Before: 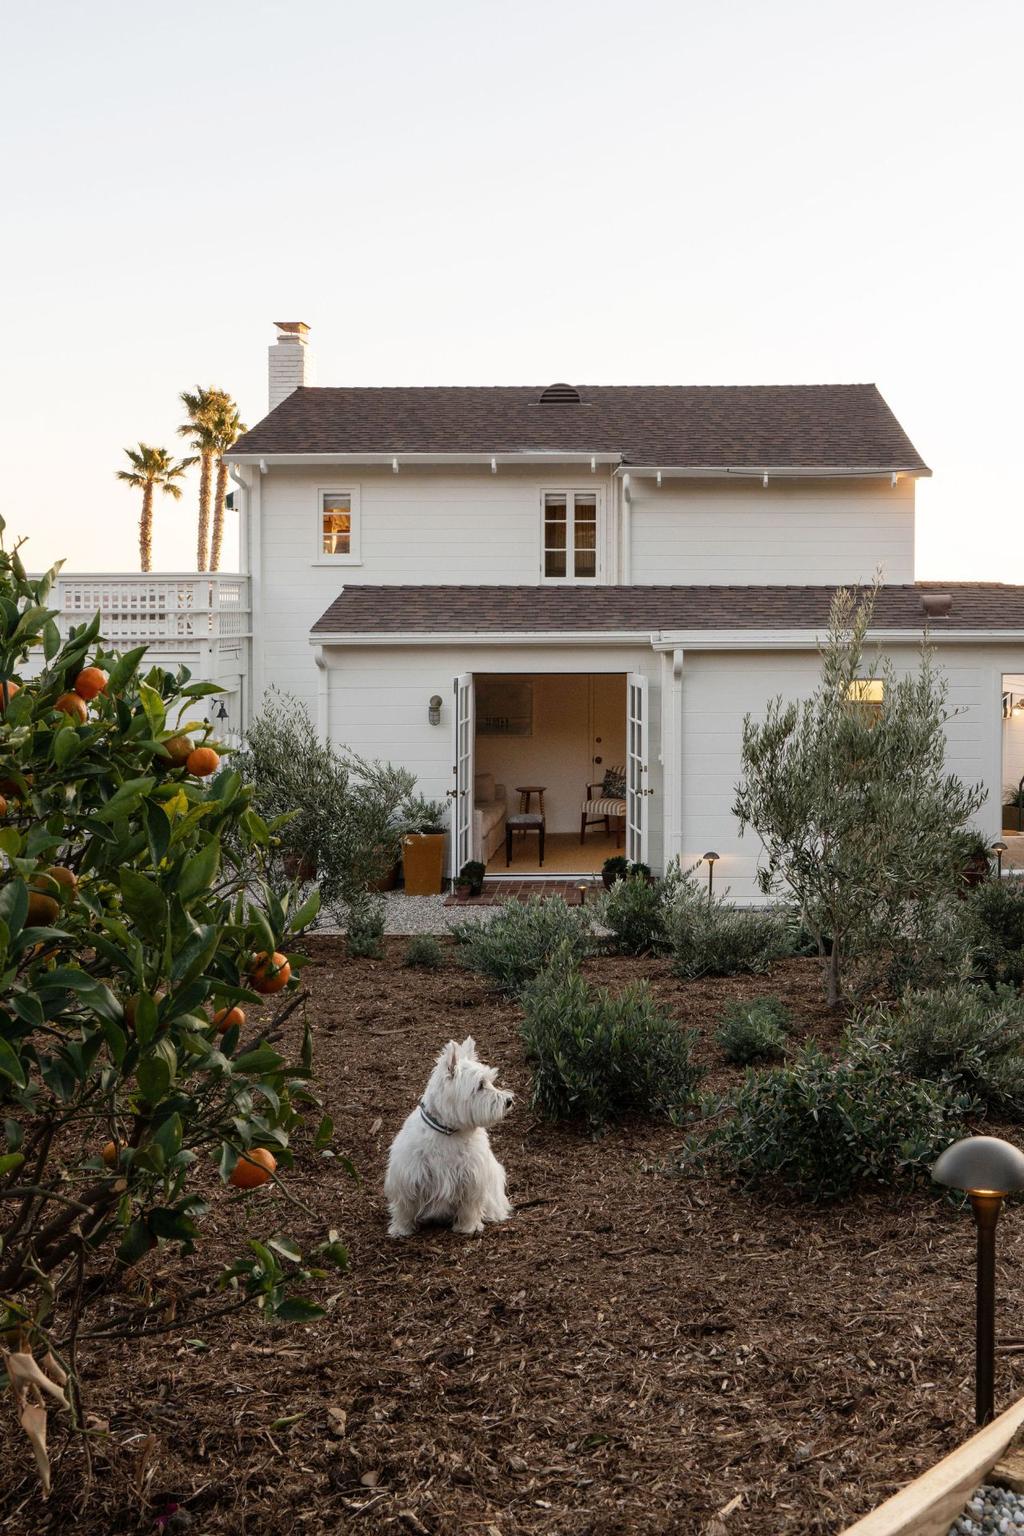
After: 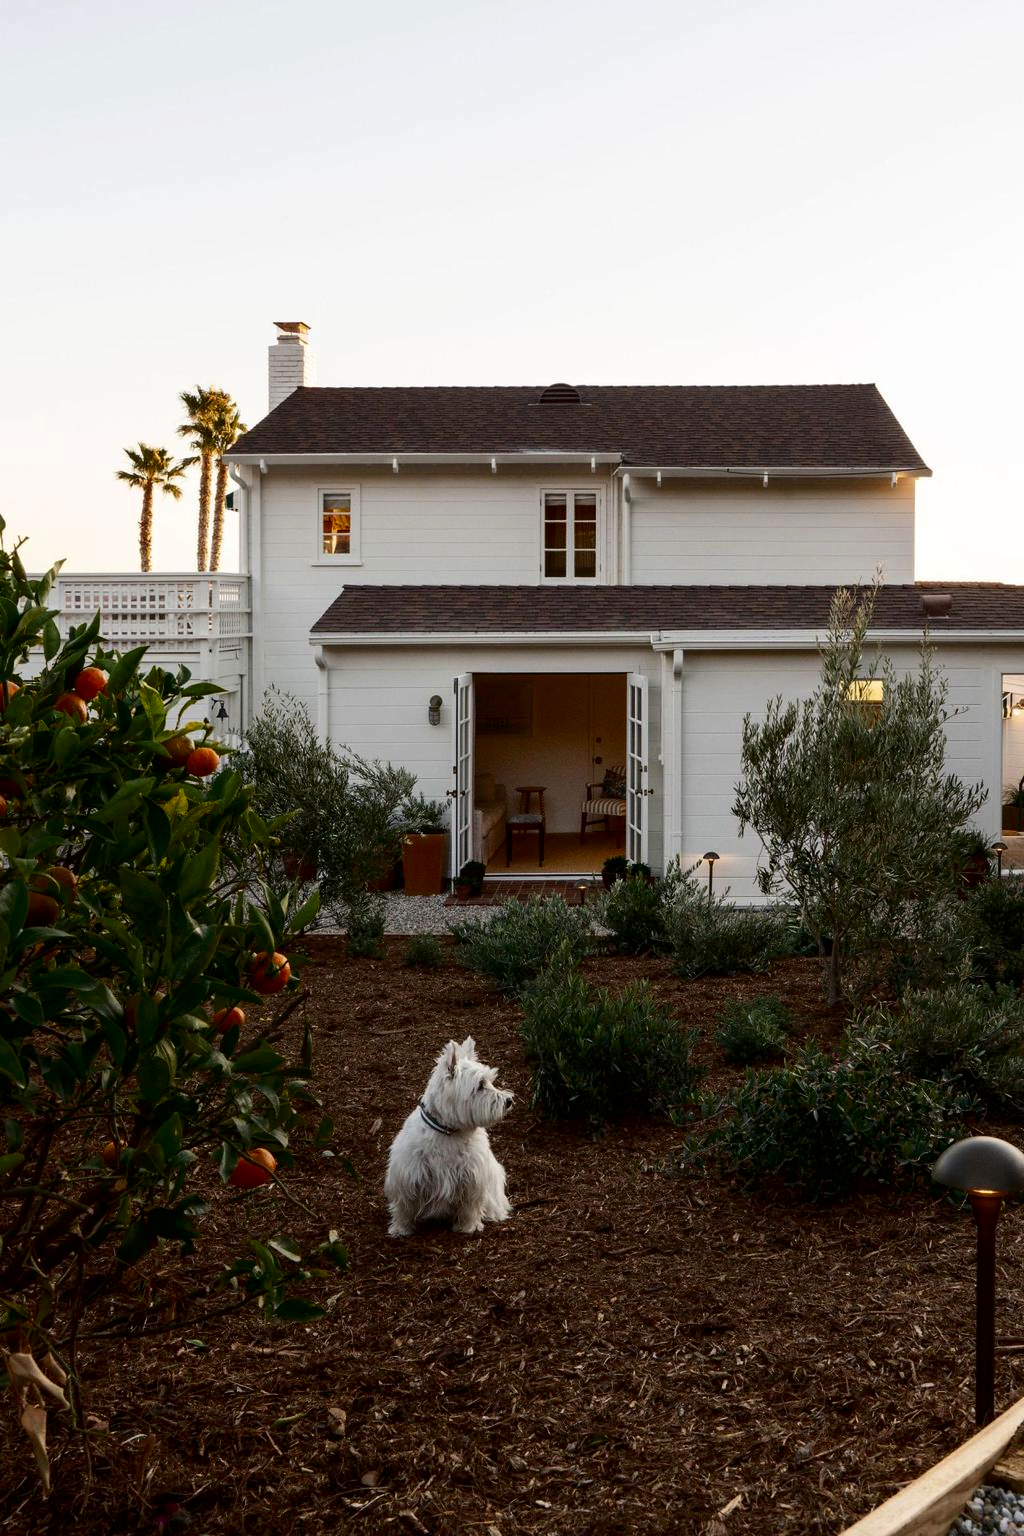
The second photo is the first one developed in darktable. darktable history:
contrast brightness saturation: contrast 0.132, brightness -0.239, saturation 0.143
